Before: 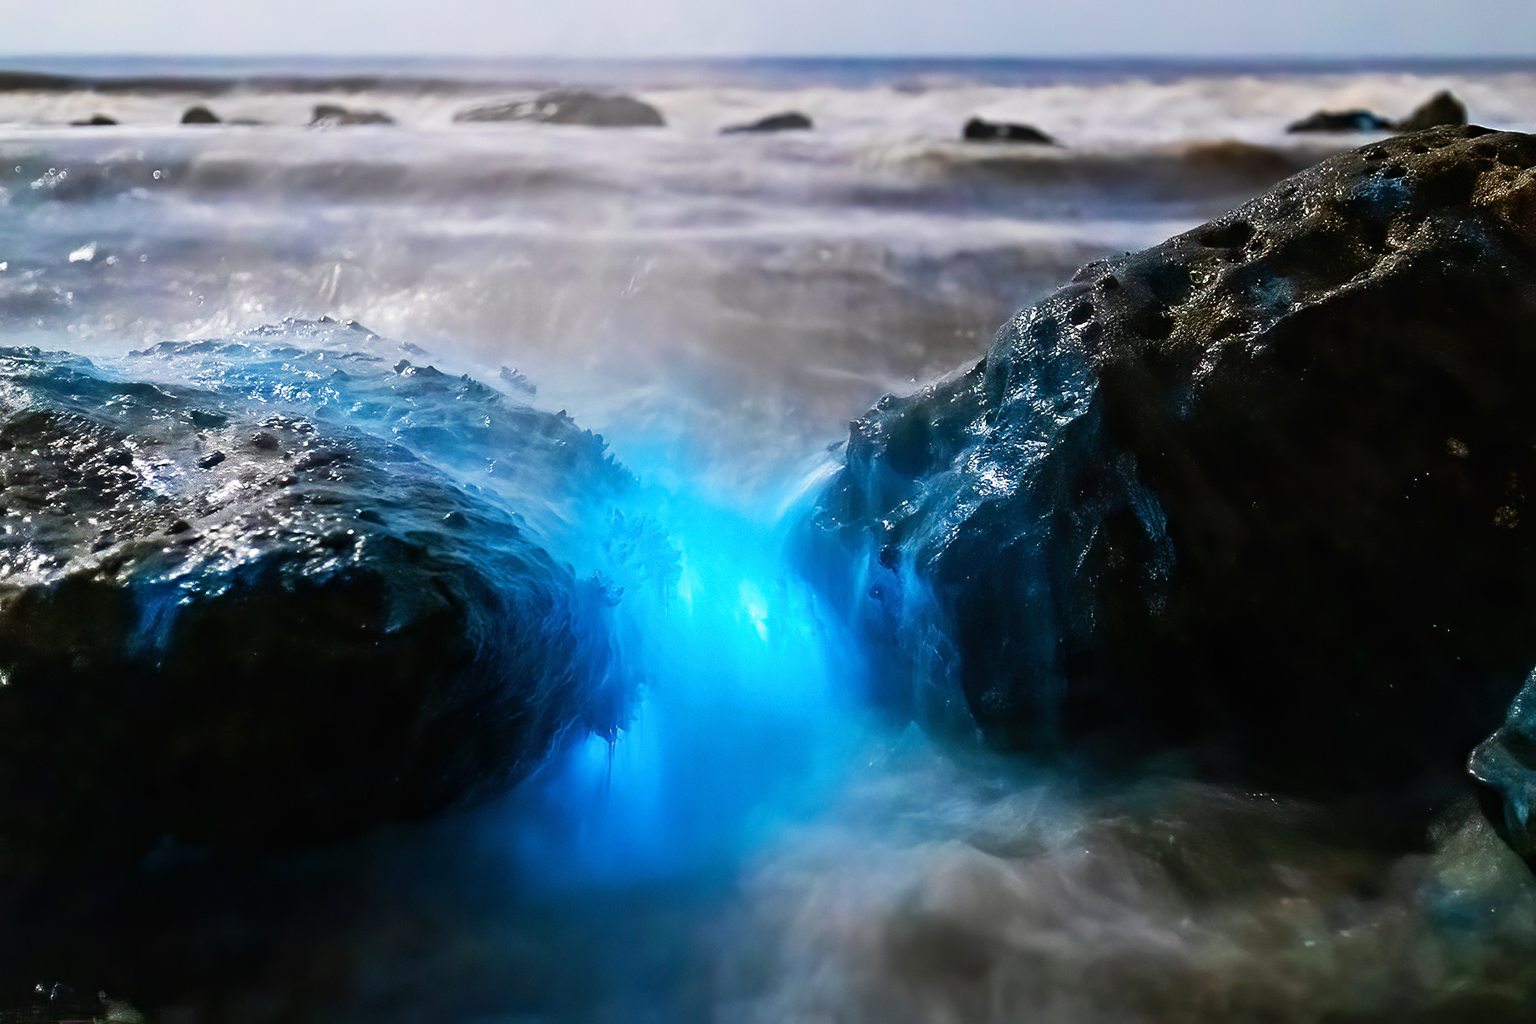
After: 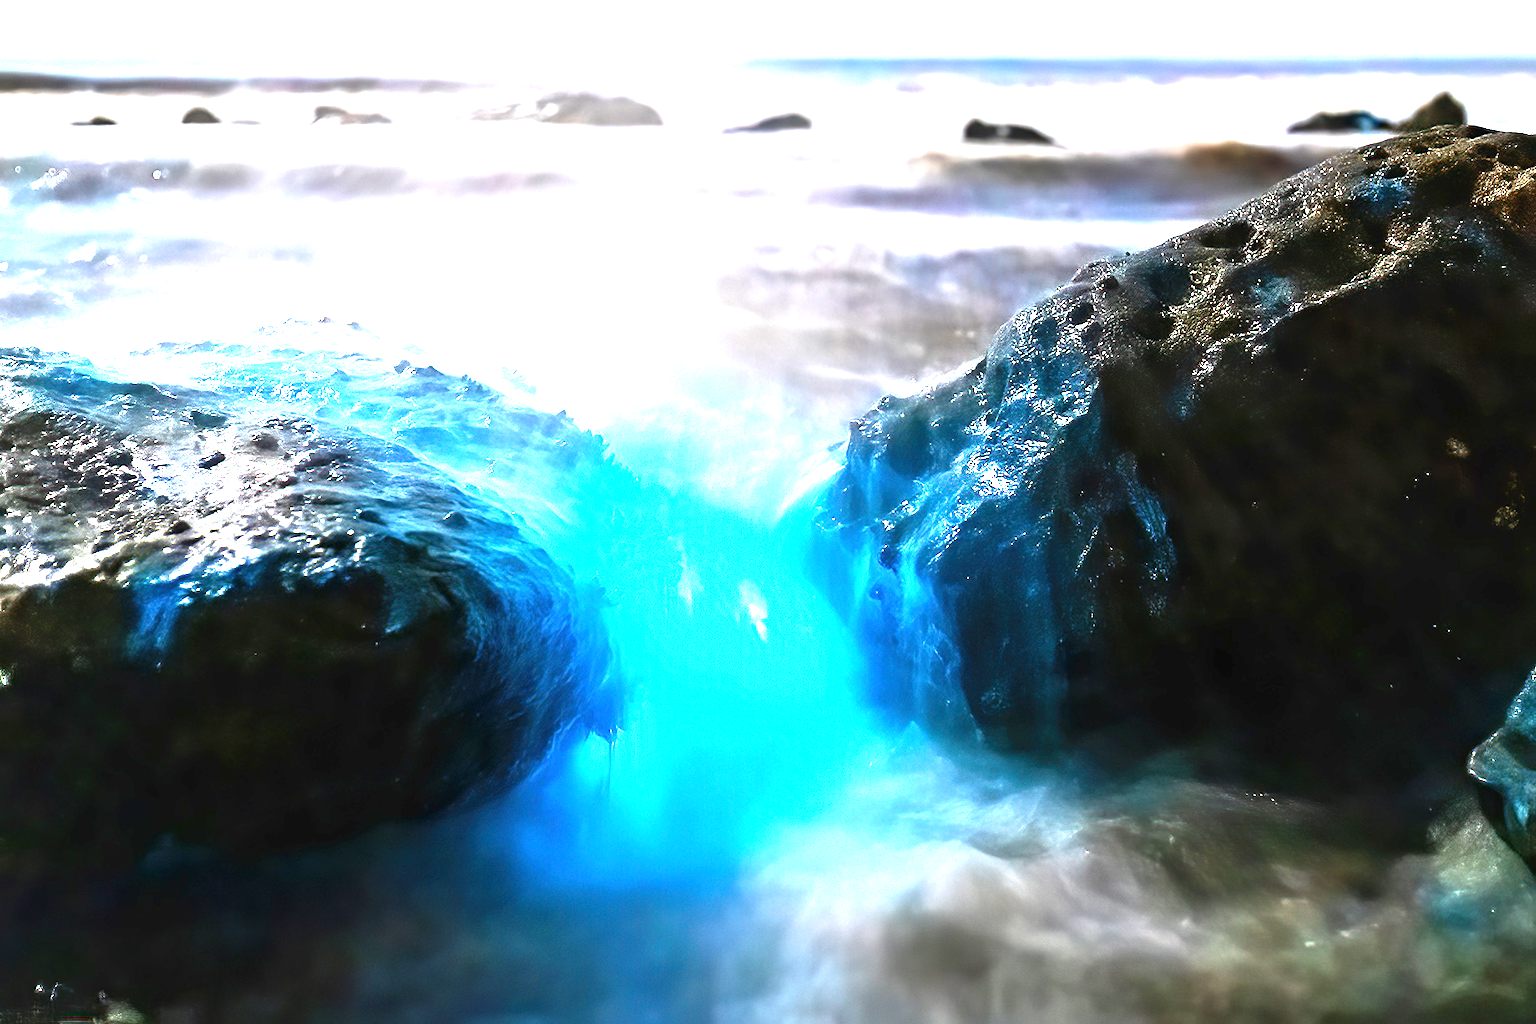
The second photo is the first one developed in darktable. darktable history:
exposure: black level correction 0, exposure 1.876 EV, compensate highlight preservation false
